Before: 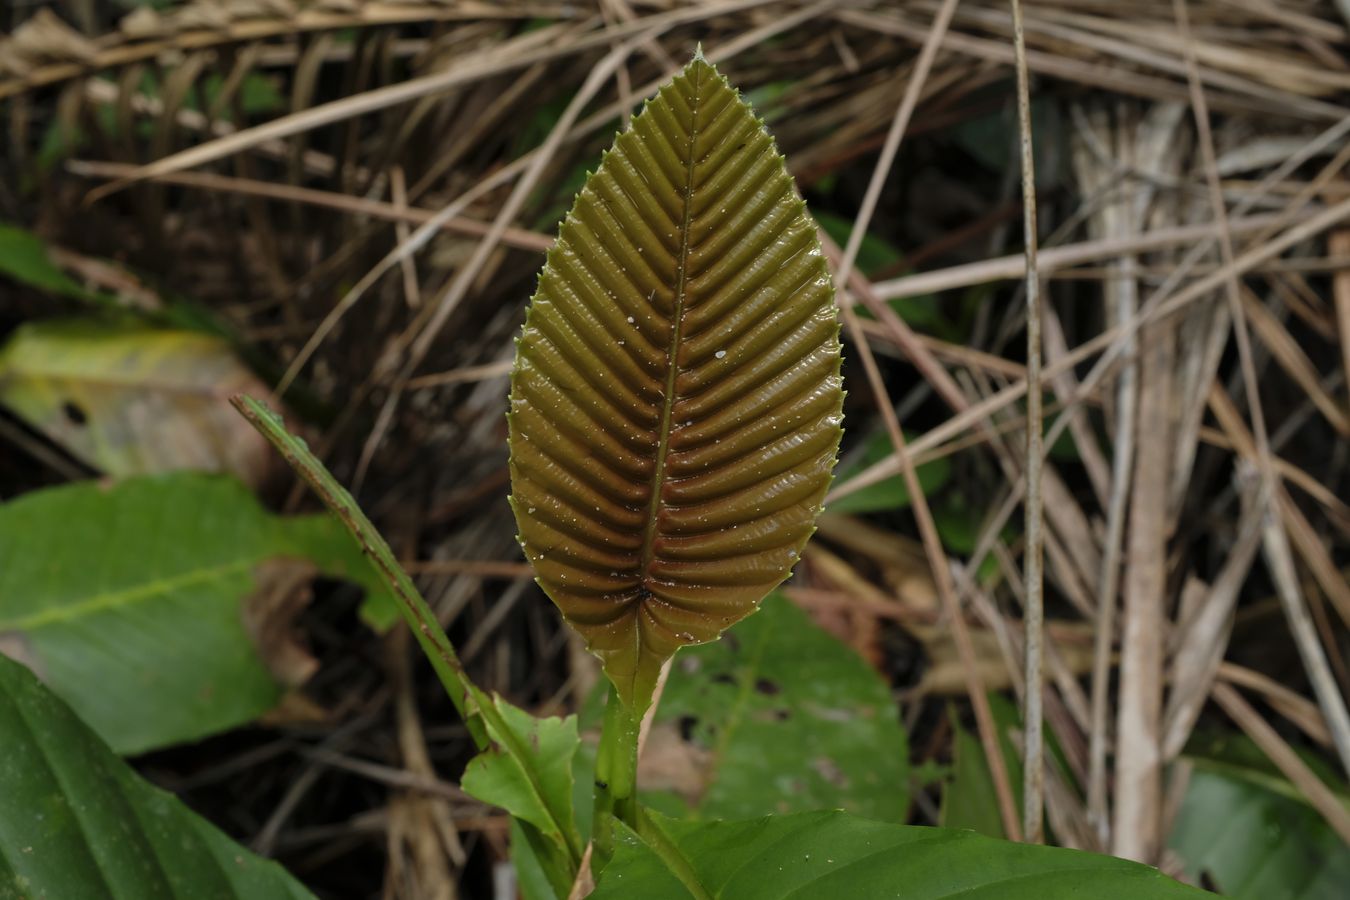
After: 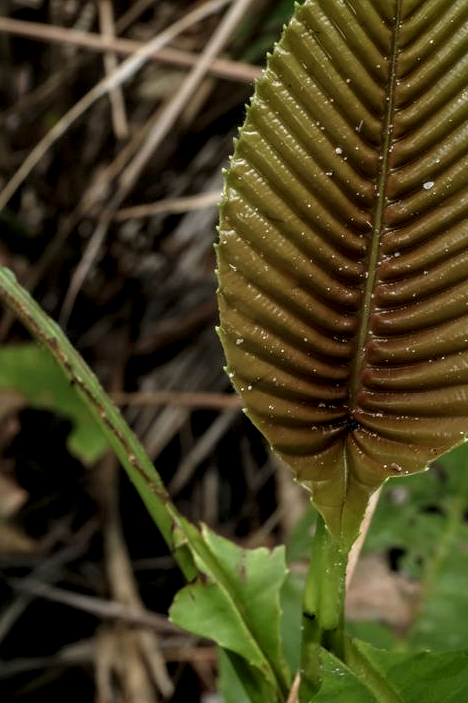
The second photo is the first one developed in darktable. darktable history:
crop and rotate: left 21.668%, top 18.865%, right 43.66%, bottom 2.987%
local contrast: highlights 60%, shadows 61%, detail 160%
